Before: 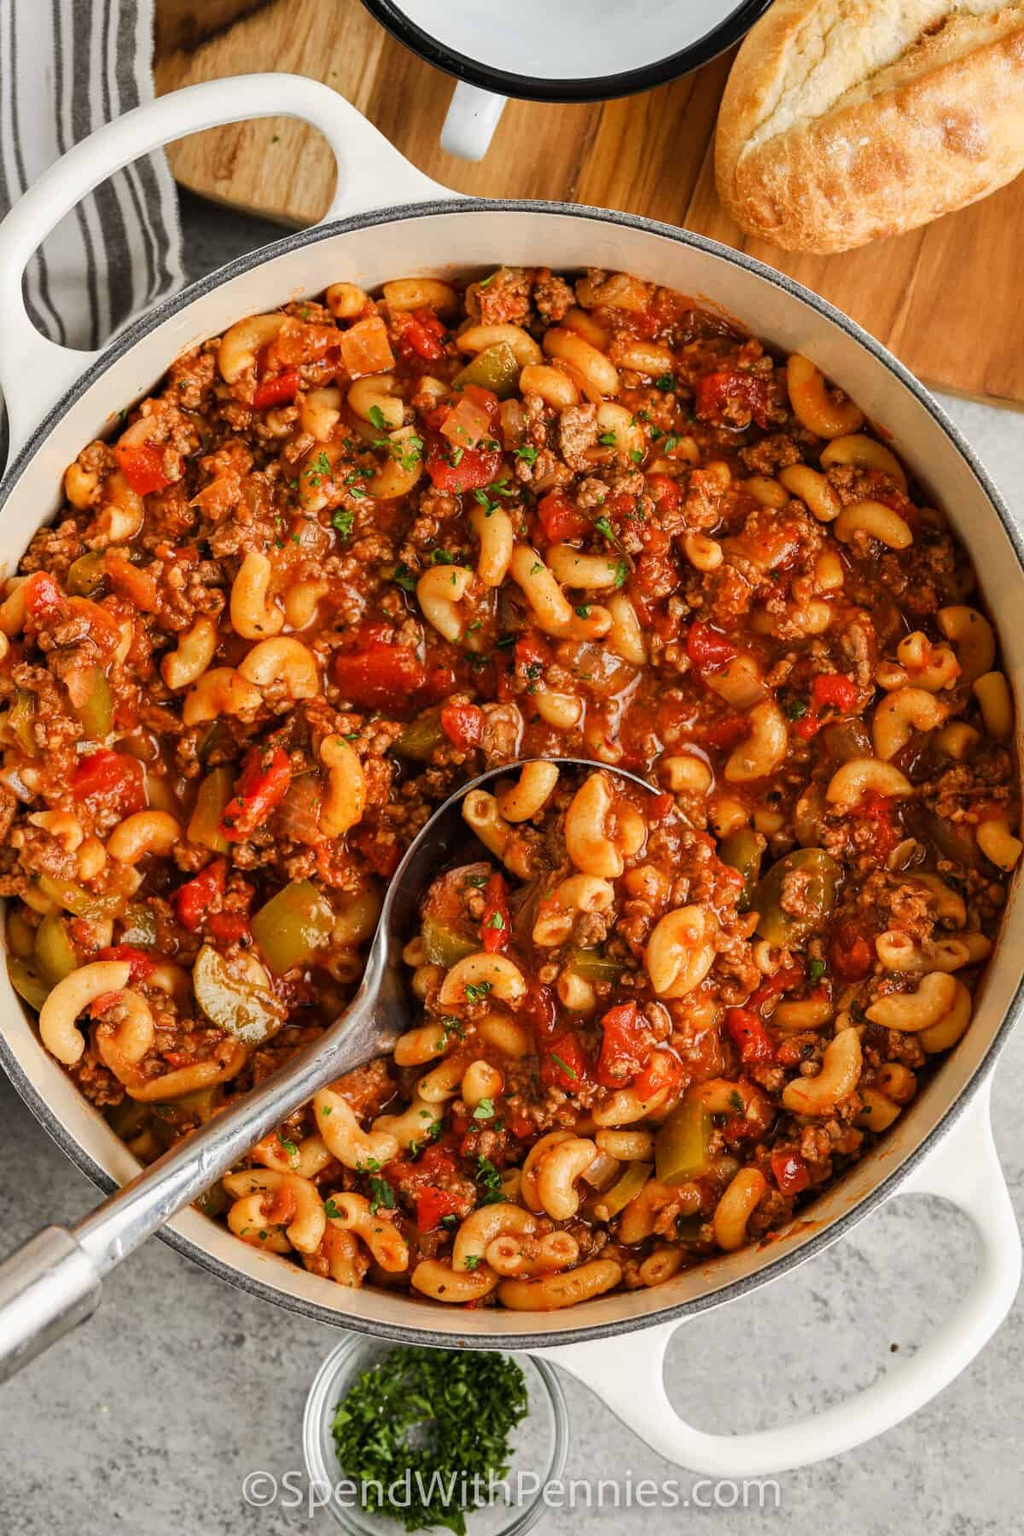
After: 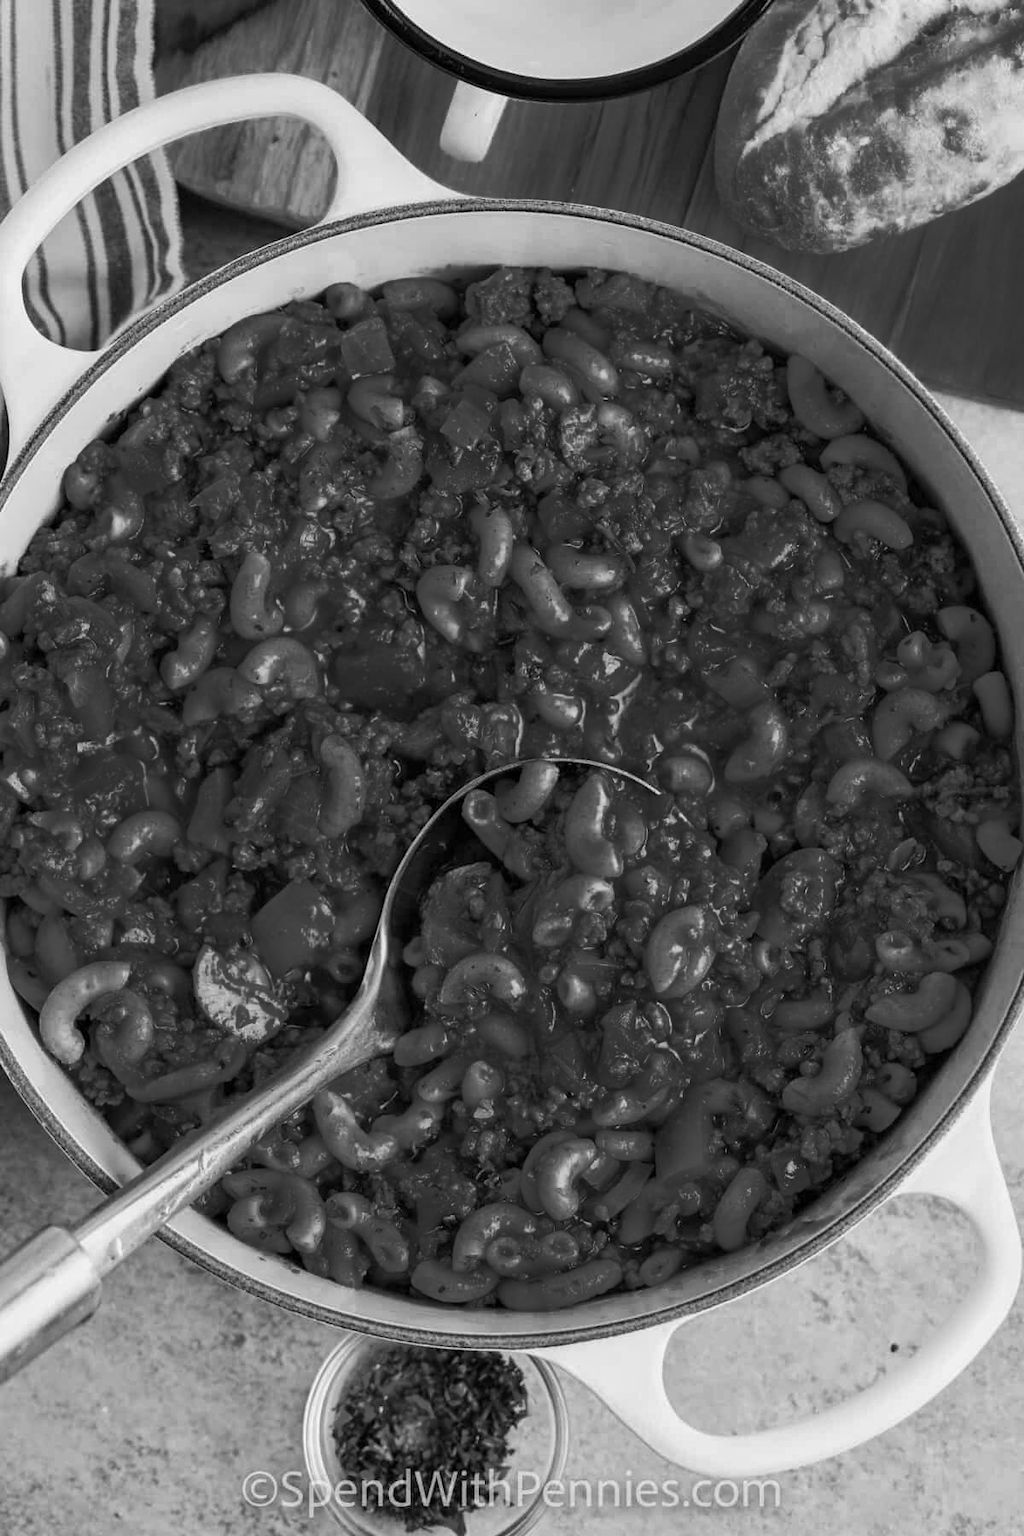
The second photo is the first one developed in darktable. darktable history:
exposure: compensate highlight preservation false
monochrome: a -11.7, b 1.62, size 0.5, highlights 0.38
sharpen: radius 2.883, amount 0.868, threshold 47.523
white balance: red 0.948, green 1.02, blue 1.176
color balance rgb: linear chroma grading › global chroma 23.15%, perceptual saturation grading › global saturation 28.7%, perceptual saturation grading › mid-tones 12.04%, perceptual saturation grading › shadows 10.19%, global vibrance 22.22%
contrast brightness saturation: saturation -0.04
